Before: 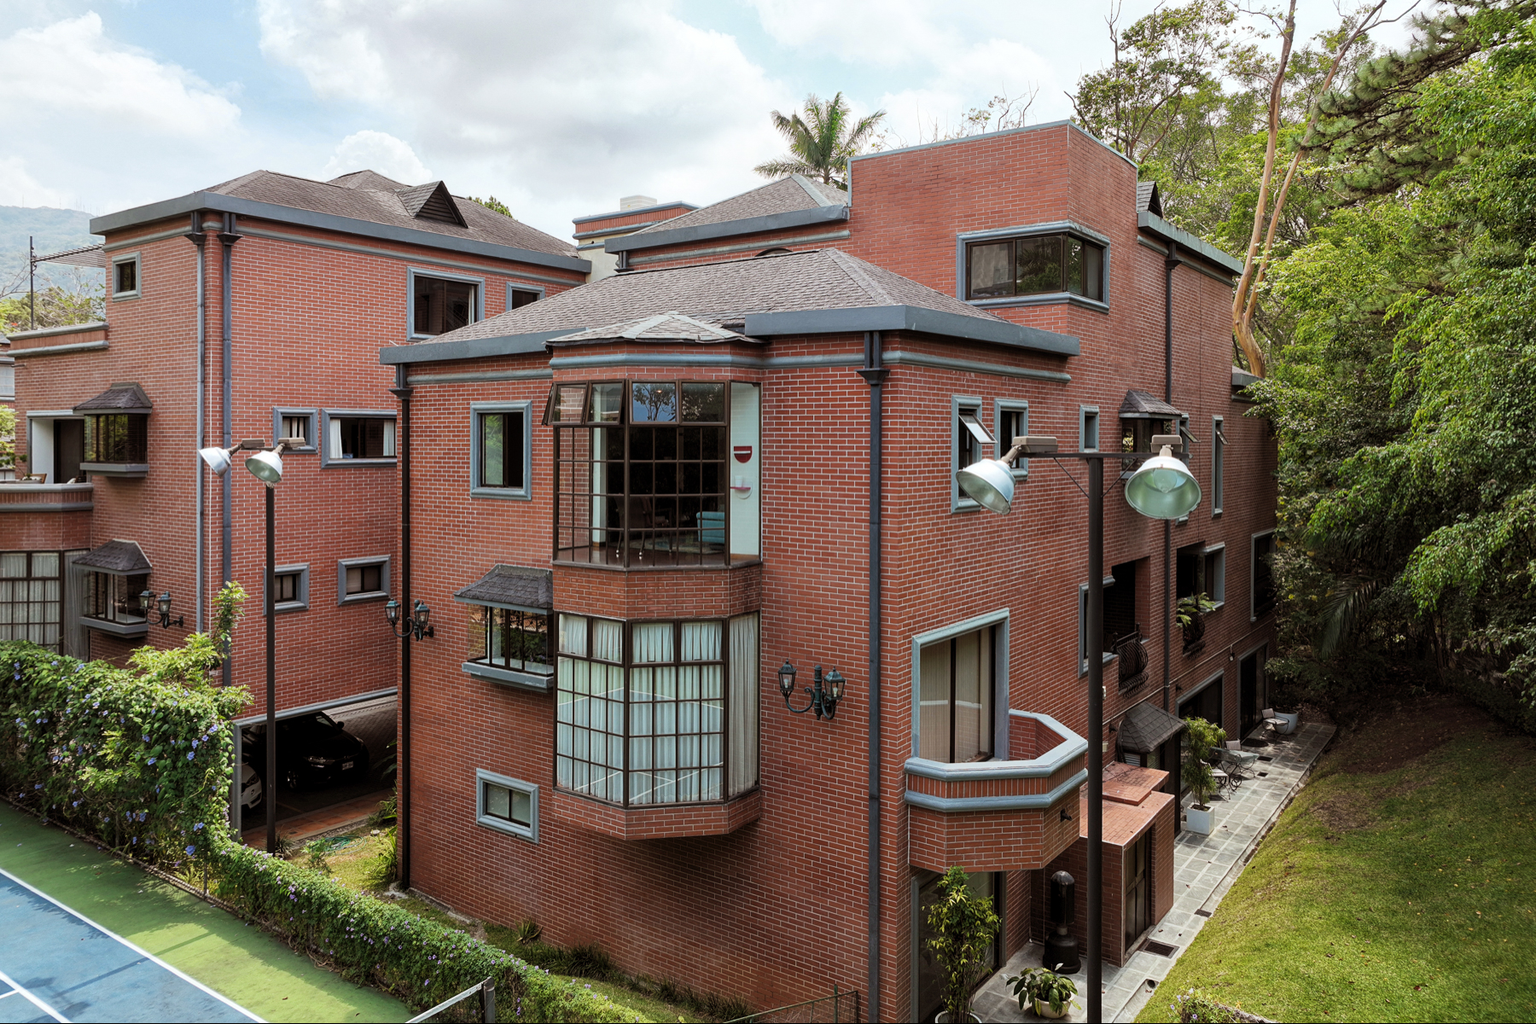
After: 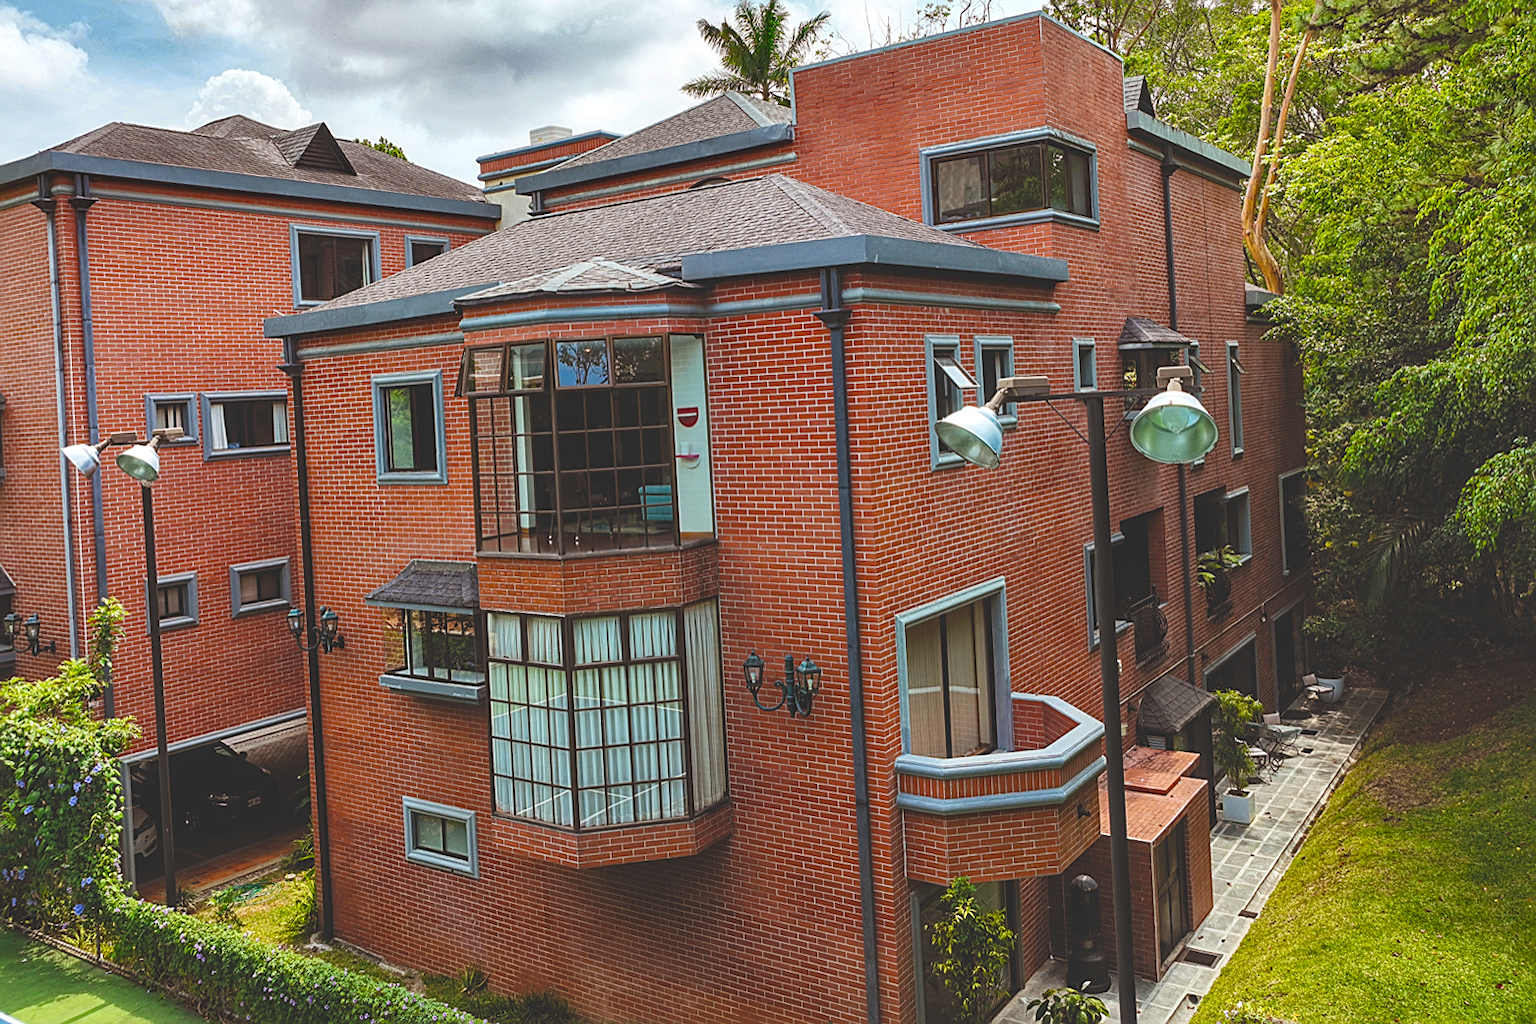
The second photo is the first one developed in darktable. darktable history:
color balance rgb: power › hue 74.47°, linear chroma grading › global chroma 33.039%, perceptual saturation grading › global saturation 20%, perceptual saturation grading › highlights -25.459%, perceptual saturation grading › shadows 25.891%
sharpen: amount 0.546
crop and rotate: angle 3.33°, left 5.814%, top 5.695%
haze removal: compatibility mode true, adaptive false
local contrast: on, module defaults
exposure: black level correction -0.03, compensate highlight preservation false
shadows and highlights: radius 106.22, shadows 23.66, highlights -59.49, low approximation 0.01, soften with gaussian
